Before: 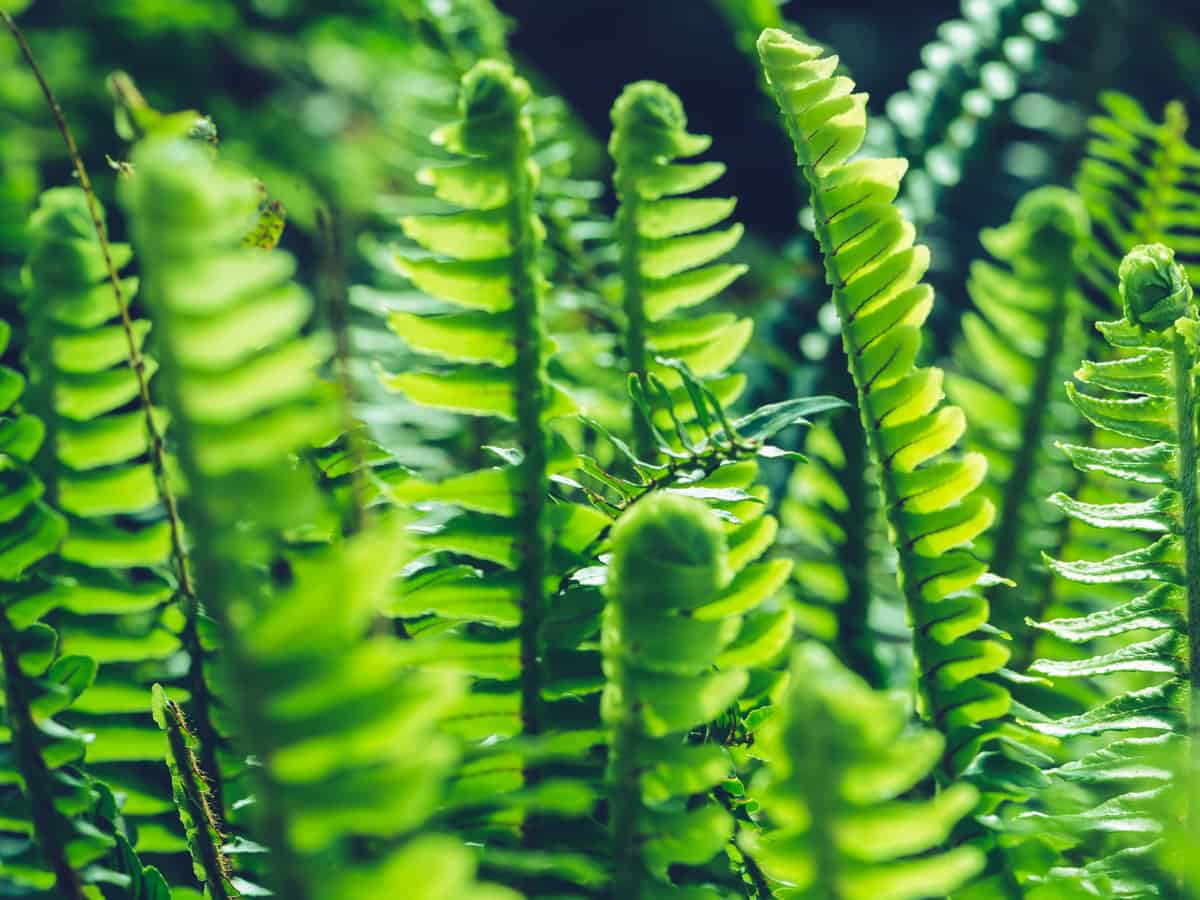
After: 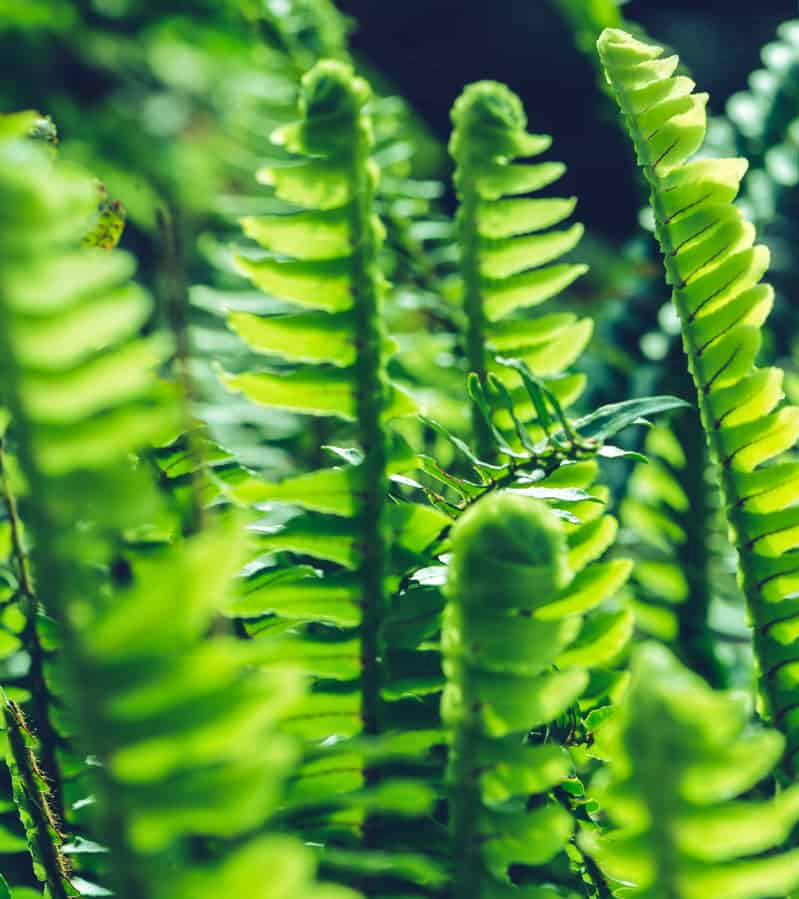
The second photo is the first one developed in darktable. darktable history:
crop and rotate: left 13.342%, right 19.991%
contrast equalizer: octaves 7, y [[0.6 ×6], [0.55 ×6], [0 ×6], [0 ×6], [0 ×6]], mix 0.15
